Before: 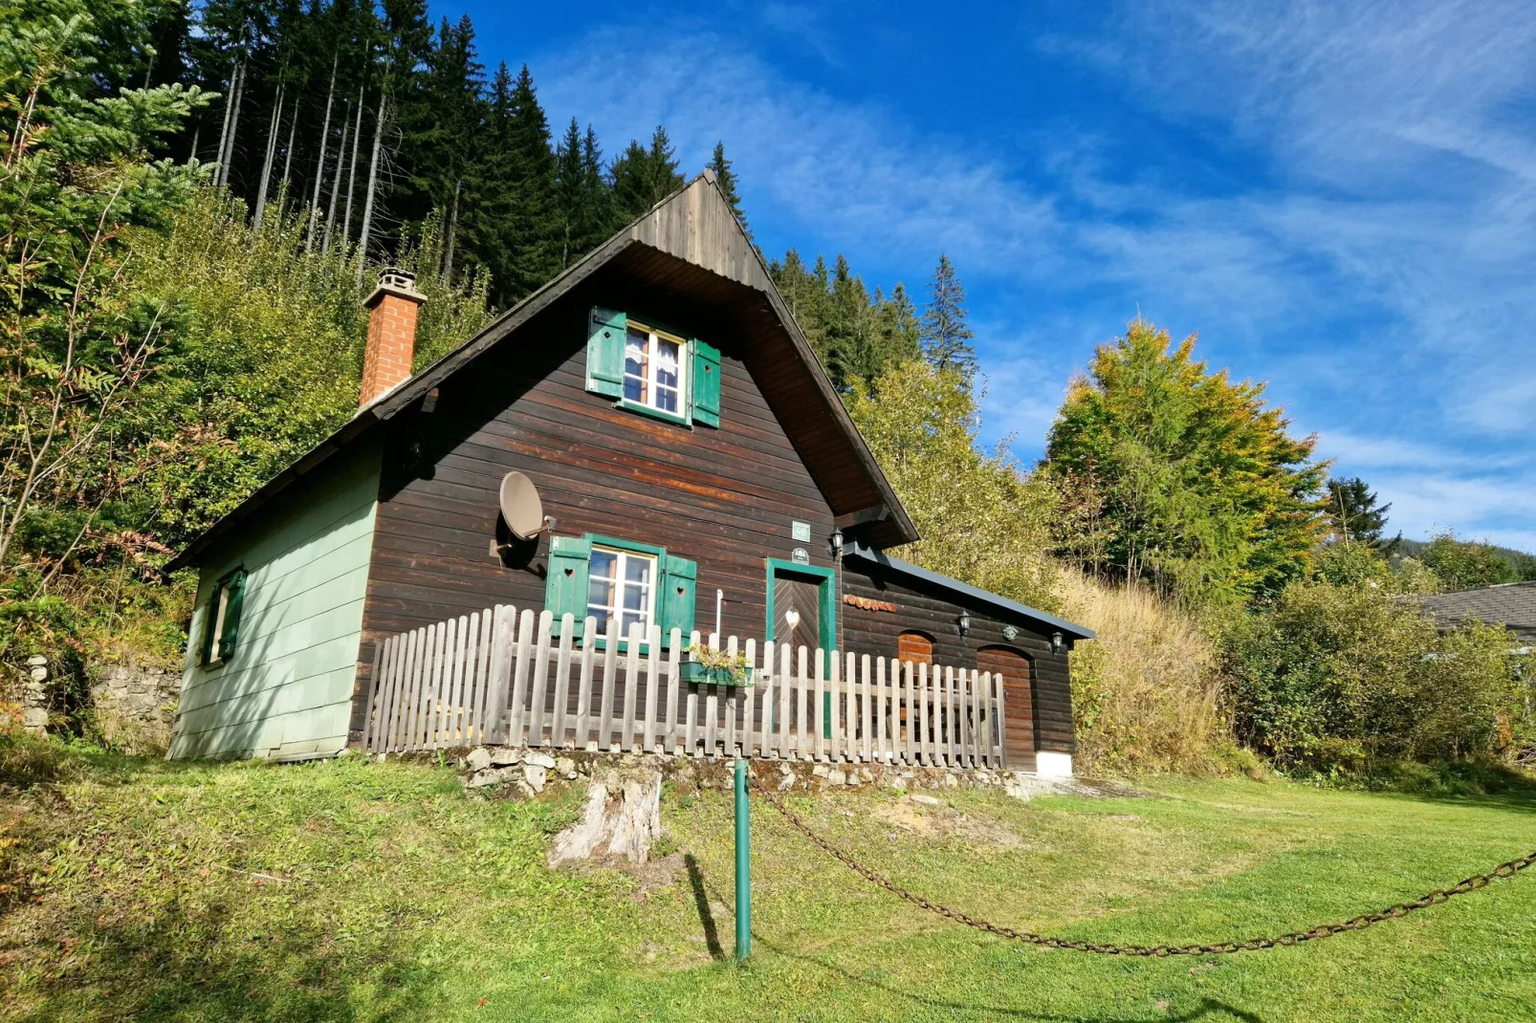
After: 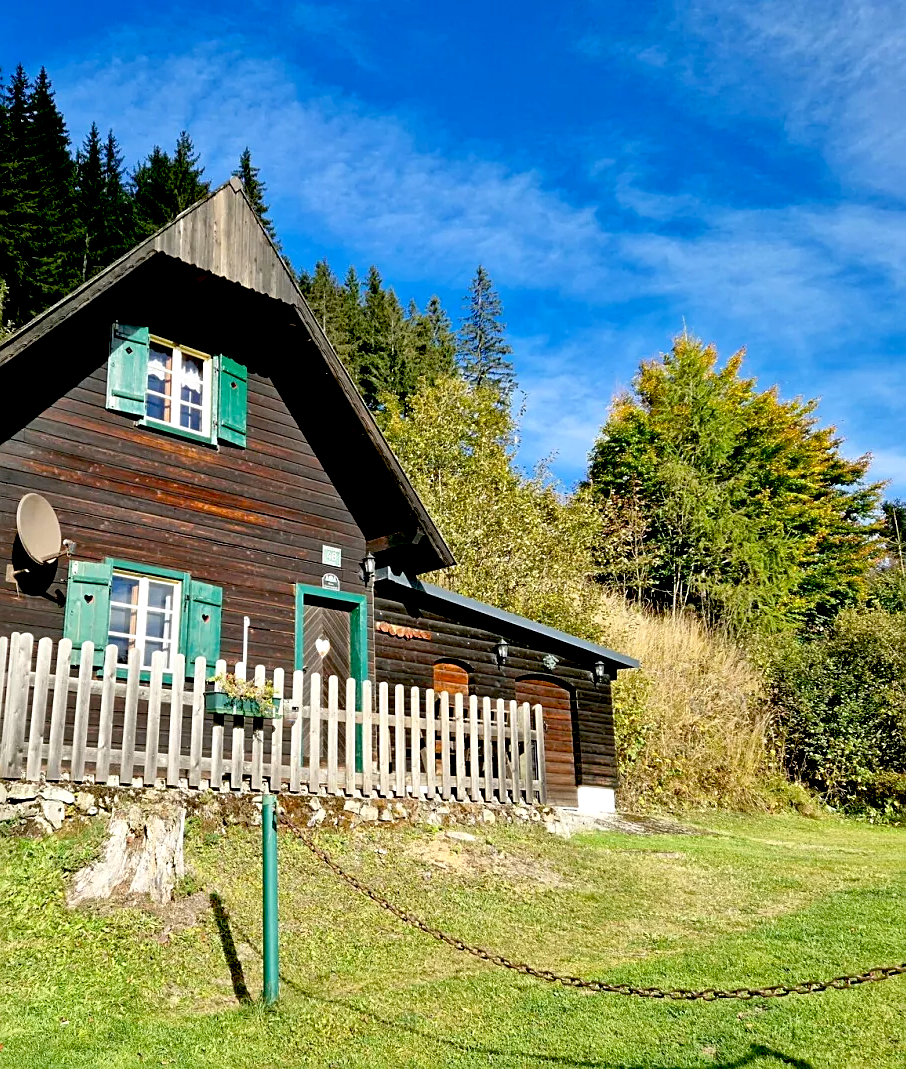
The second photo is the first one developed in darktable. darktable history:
exposure: black level correction 0.025, exposure 0.185 EV, compensate exposure bias true, compensate highlight preservation false
sharpen: on, module defaults
crop: left 31.518%, top 0.022%, right 12.009%
